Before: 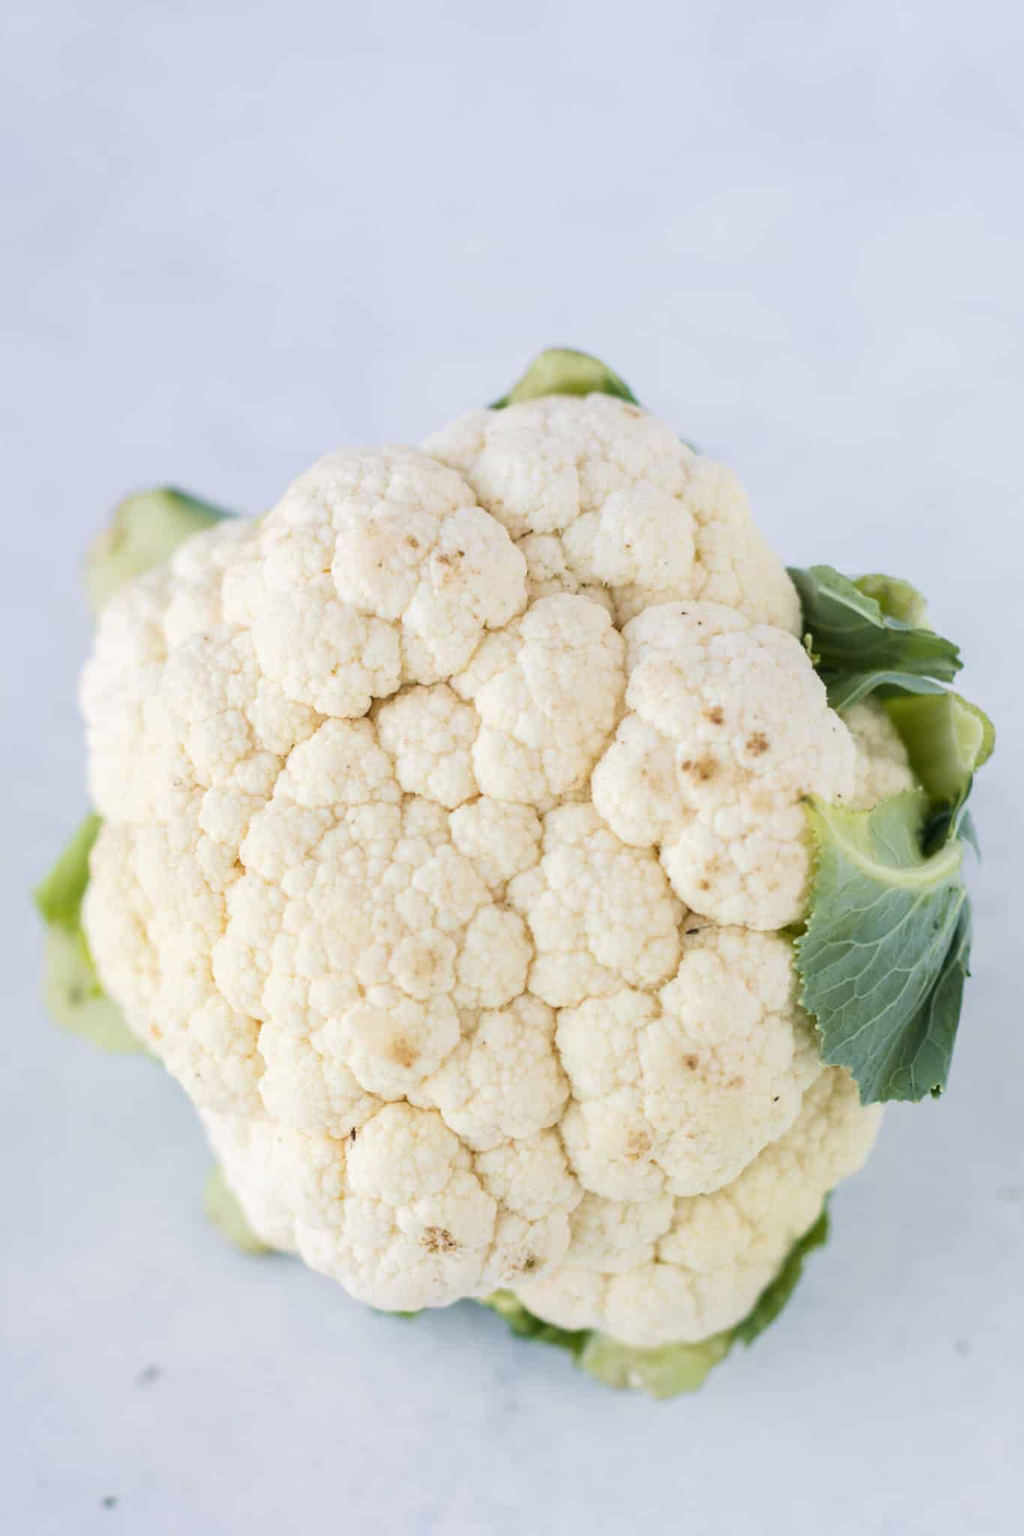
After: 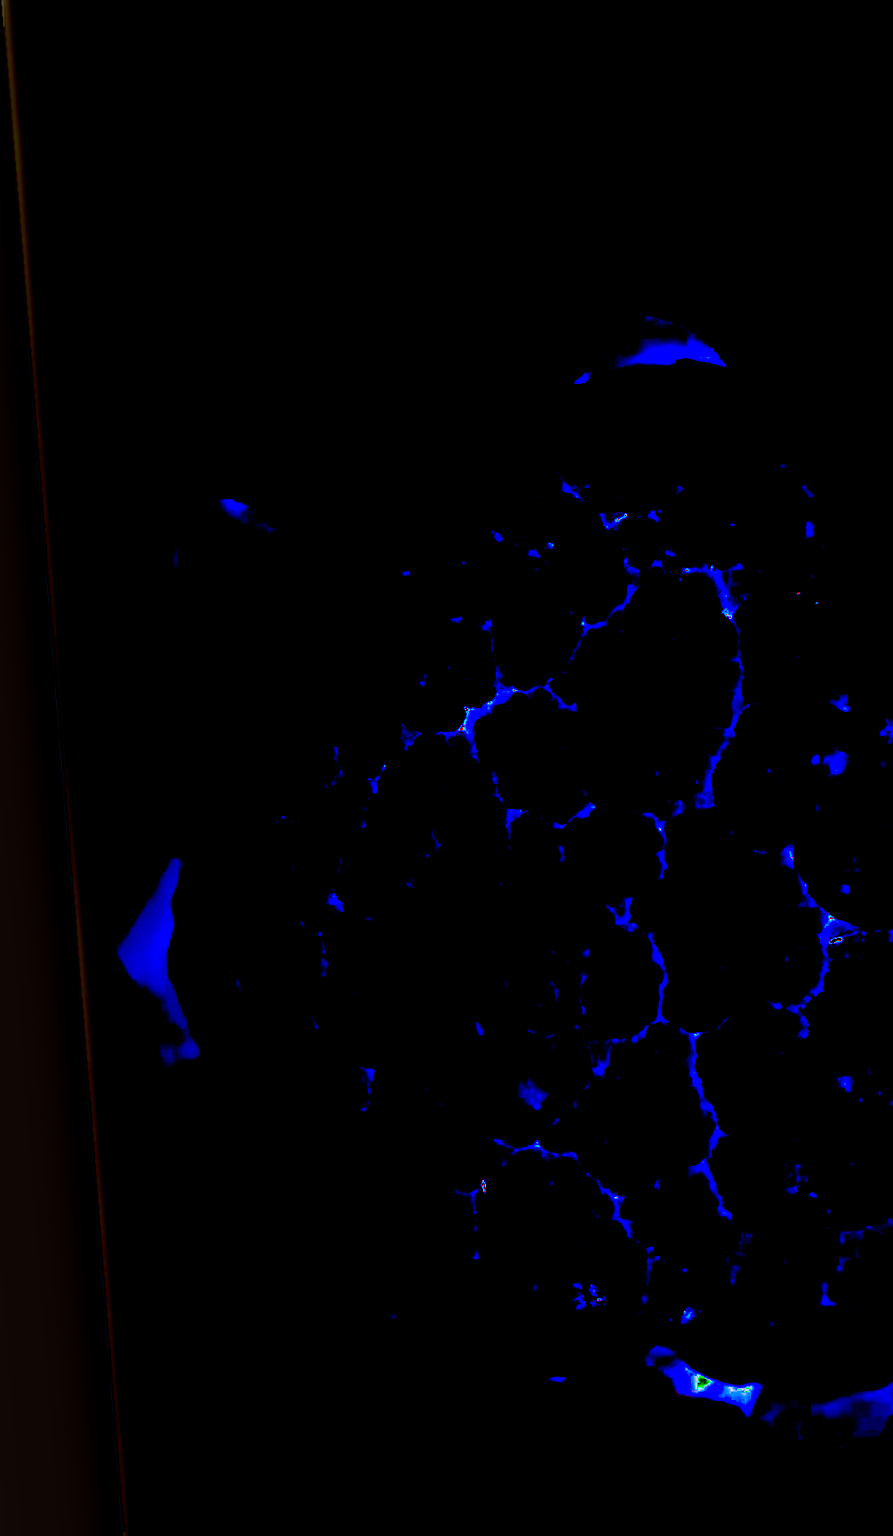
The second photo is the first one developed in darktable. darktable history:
shadows and highlights: soften with gaussian
exposure: black level correction 0, exposure 4 EV, compensate exposure bias true, compensate highlight preservation false
sharpen: on, module defaults
rotate and perspective: rotation -4.2°, shear 0.006, automatic cropping off
rgb levels: mode RGB, independent channels, levels [[0, 0.5, 1], [0, 0.521, 1], [0, 0.536, 1]]
color balance rgb: linear chroma grading › global chroma 42%, perceptual saturation grading › global saturation 42%, global vibrance 33%
crop: top 5.803%, right 27.864%, bottom 5.804%
